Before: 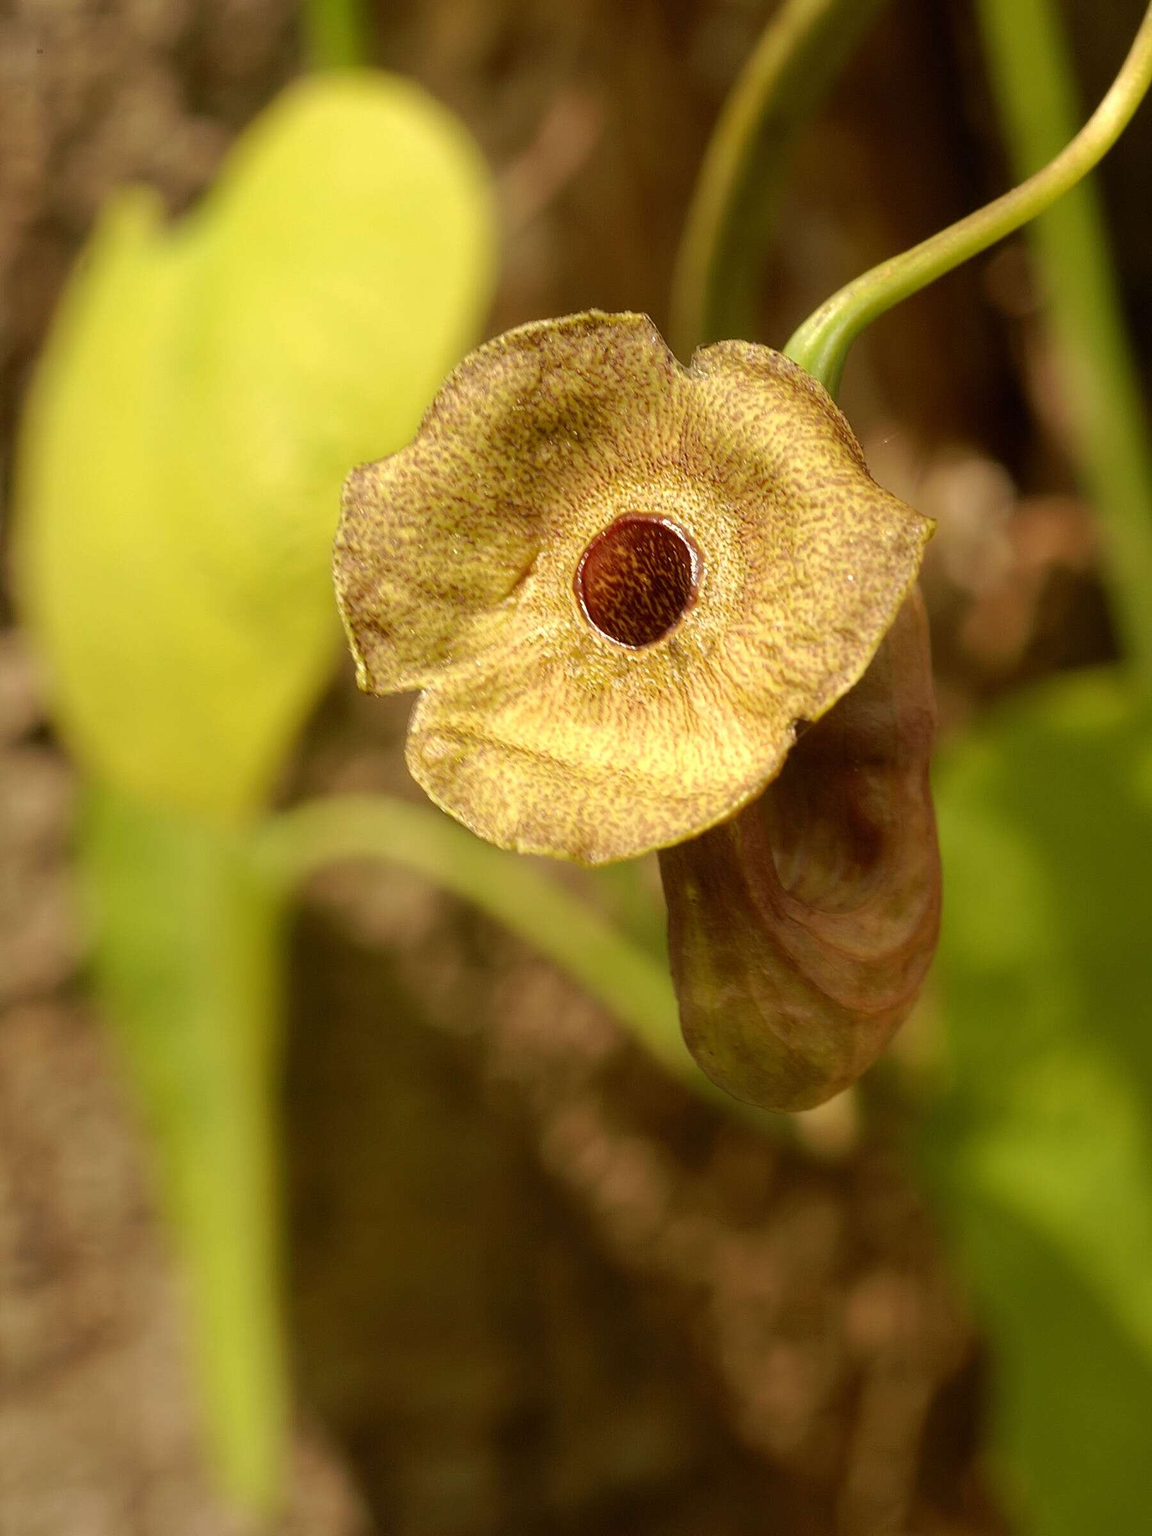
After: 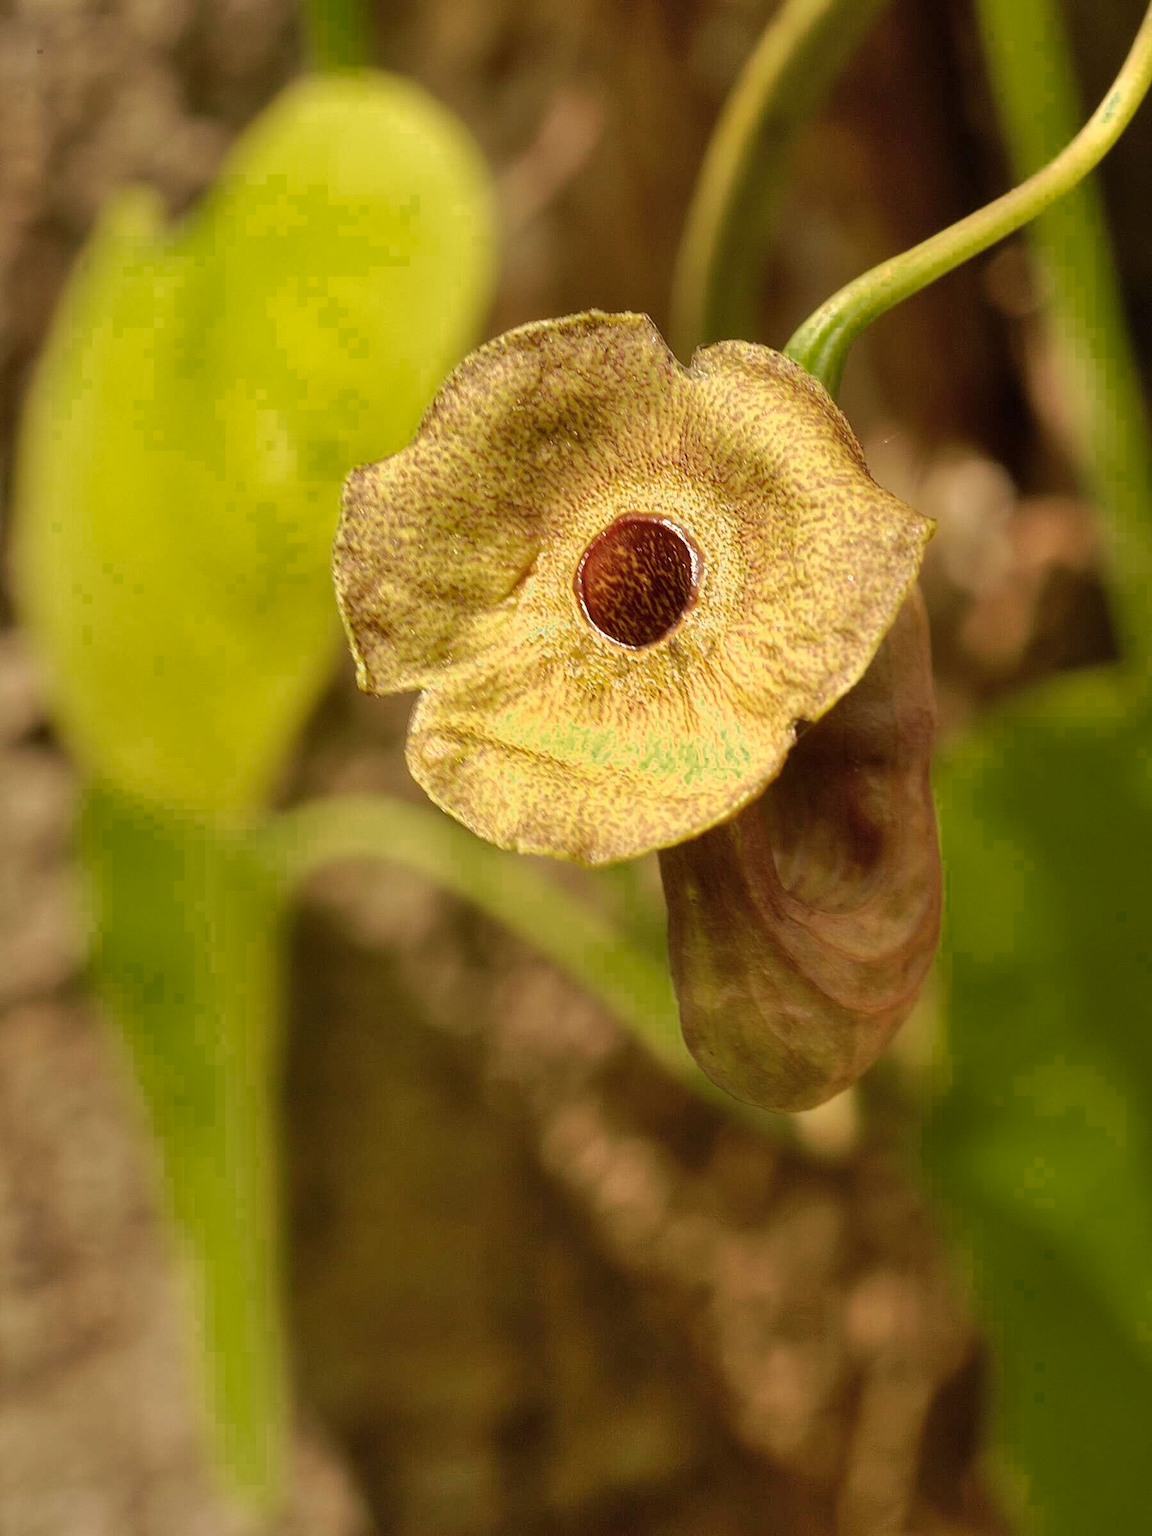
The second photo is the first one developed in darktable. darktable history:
color zones: curves: ch0 [(0.25, 0.5) (0.347, 0.092) (0.75, 0.5)]; ch1 [(0.25, 0.5) (0.33, 0.51) (0.75, 0.5)]
shadows and highlights: white point adjustment 1.05, soften with gaussian
